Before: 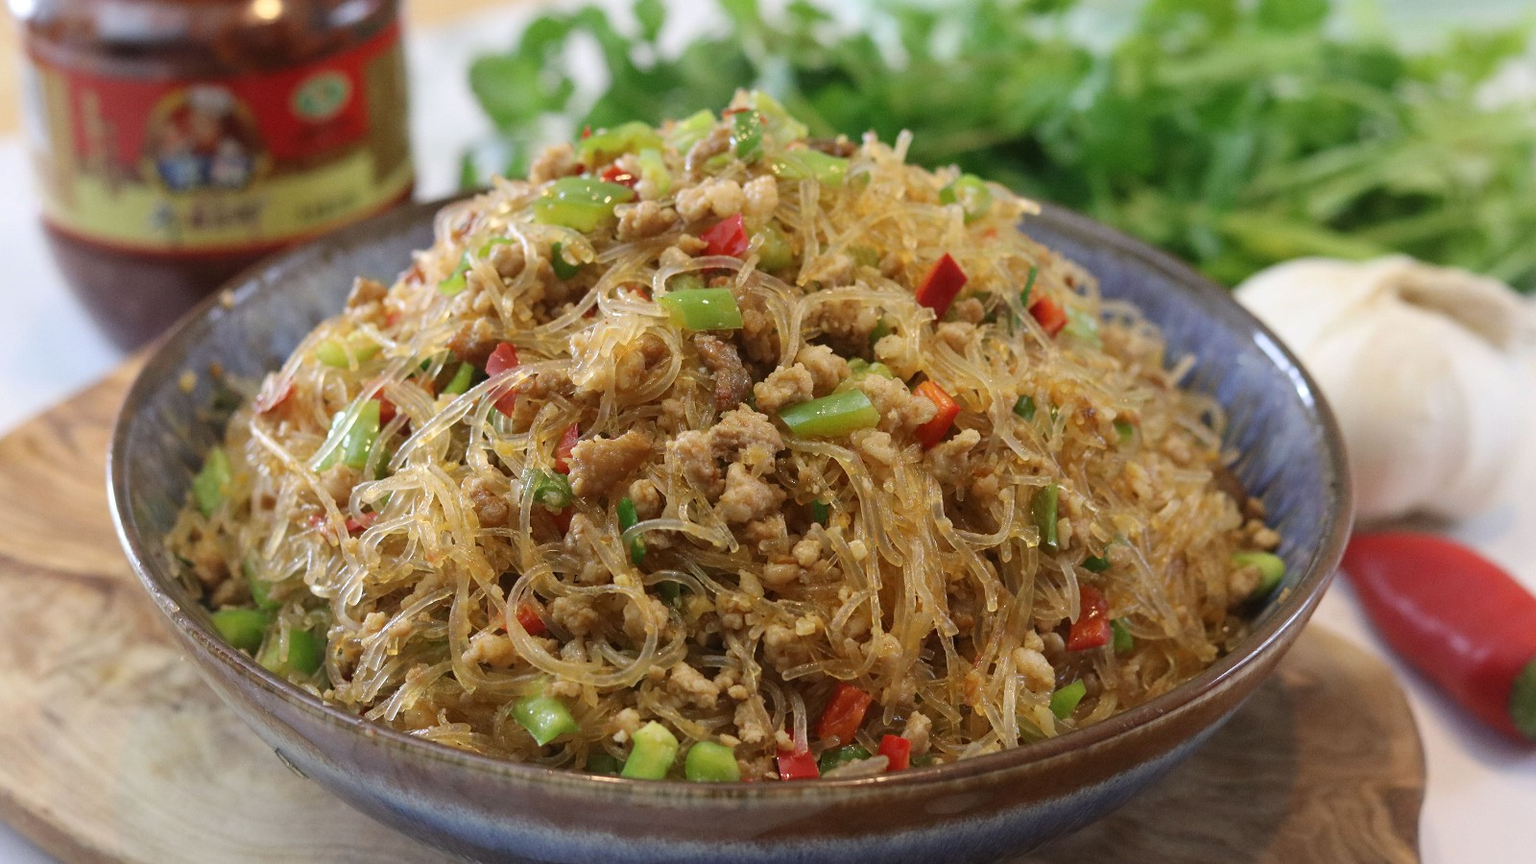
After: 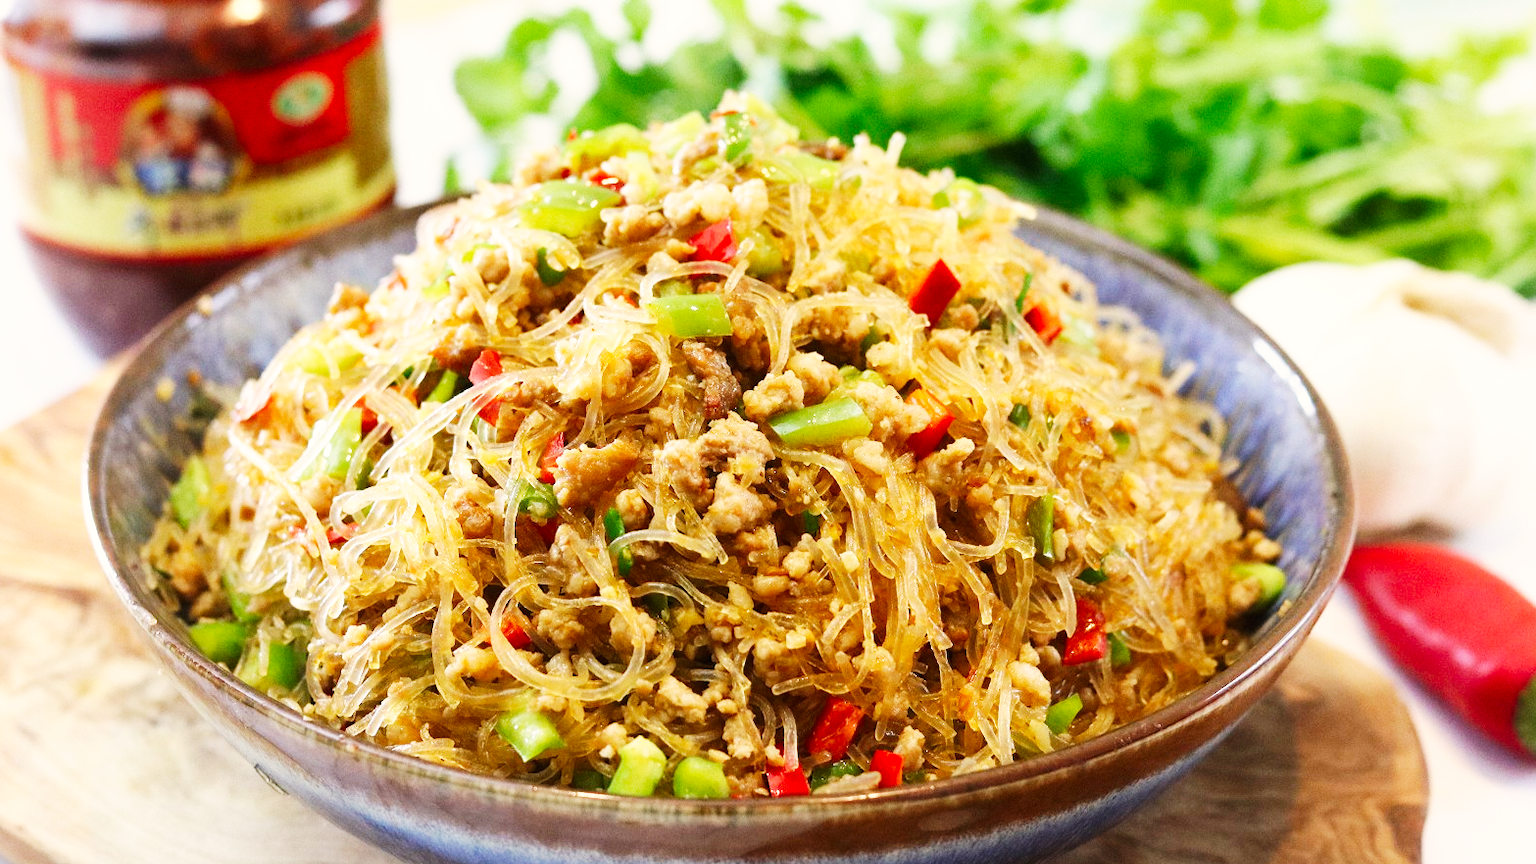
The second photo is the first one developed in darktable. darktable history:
crop: left 1.735%, right 0.274%, bottom 1.969%
base curve: curves: ch0 [(0, 0) (0.007, 0.004) (0.027, 0.03) (0.046, 0.07) (0.207, 0.54) (0.442, 0.872) (0.673, 0.972) (1, 1)], preserve colors none
tone equalizer: -8 EV -0.563 EV
color correction: highlights a* 0.704, highlights b* 2.87, saturation 1.07
